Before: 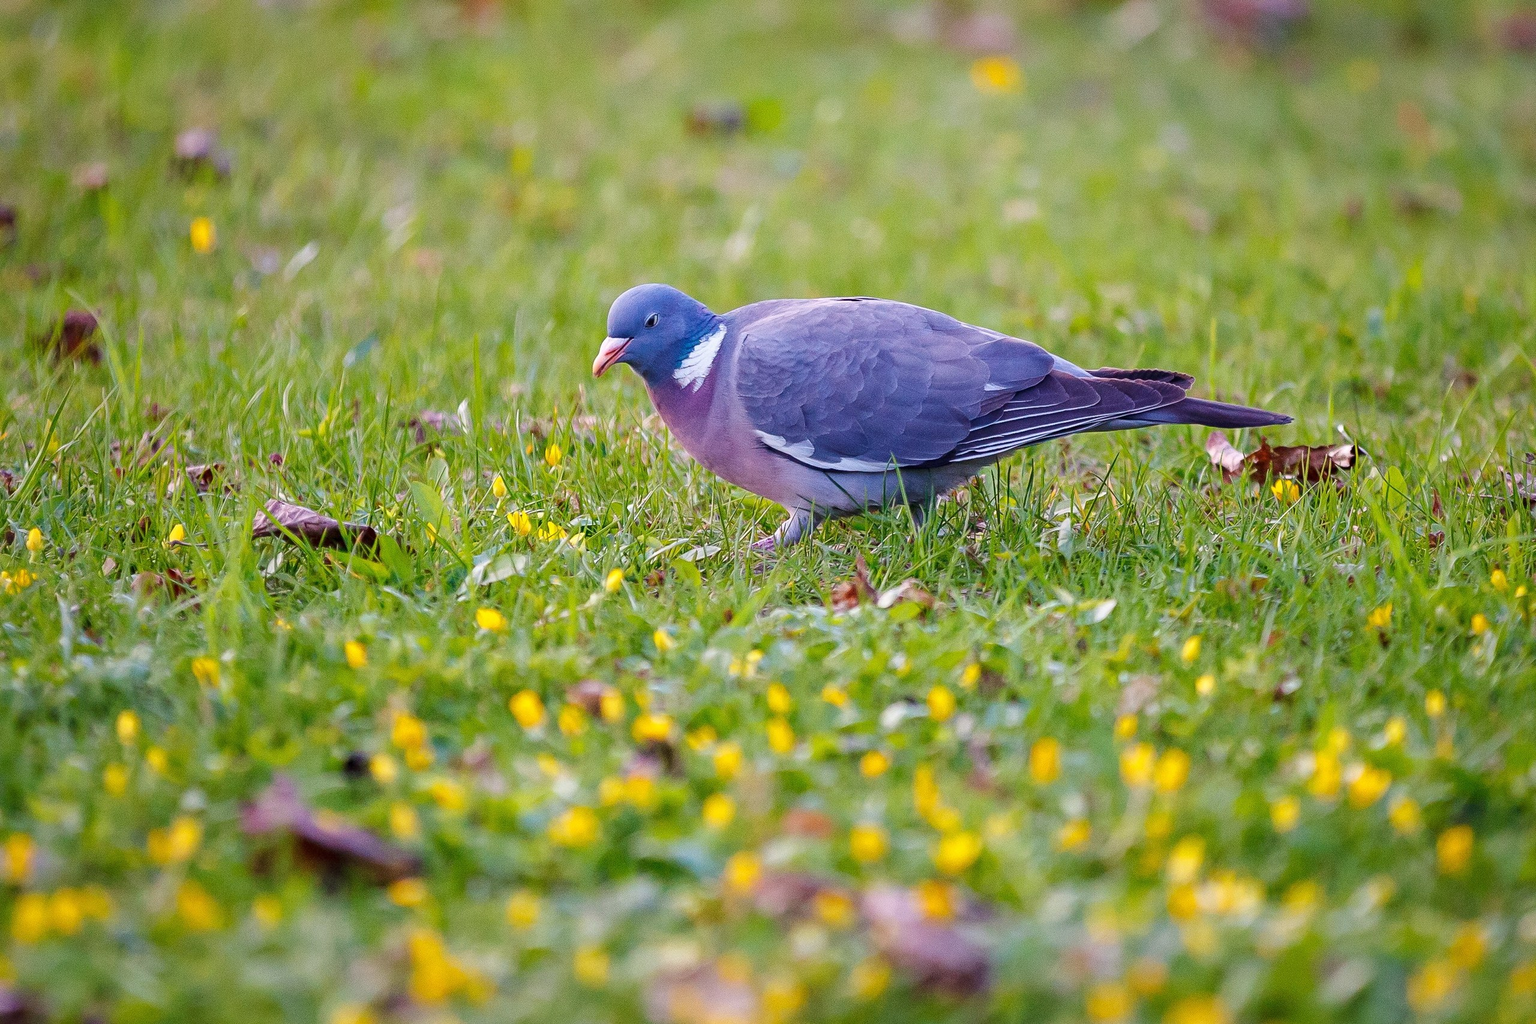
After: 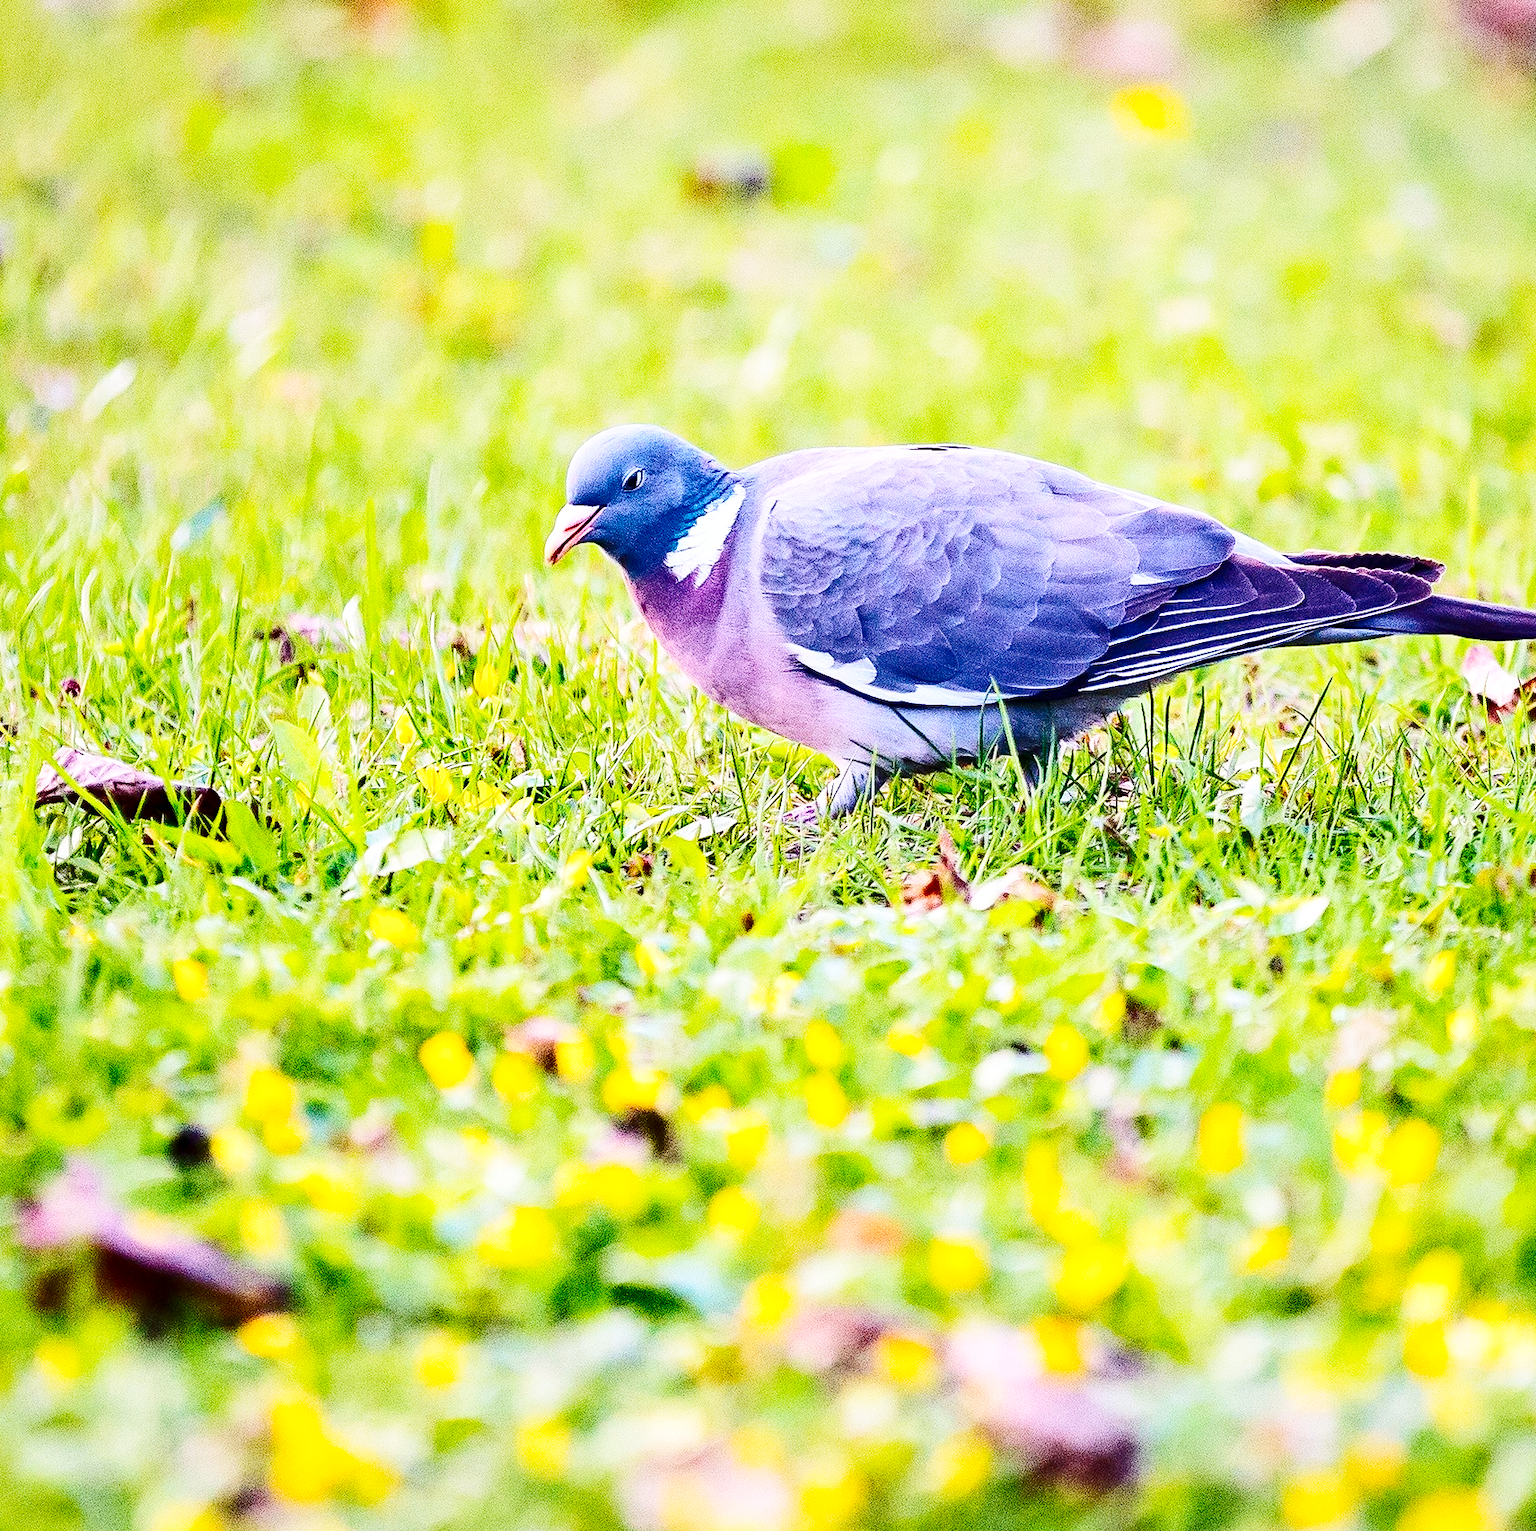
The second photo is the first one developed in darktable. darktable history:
base curve: curves: ch0 [(0, 0.003) (0.001, 0.002) (0.006, 0.004) (0.02, 0.022) (0.048, 0.086) (0.094, 0.234) (0.162, 0.431) (0.258, 0.629) (0.385, 0.8) (0.548, 0.918) (0.751, 0.988) (1, 1)], preserve colors none
shadows and highlights: shadows 24.91, highlights -48.08, soften with gaussian
contrast brightness saturation: contrast 0.278
crop and rotate: left 14.902%, right 18.231%
